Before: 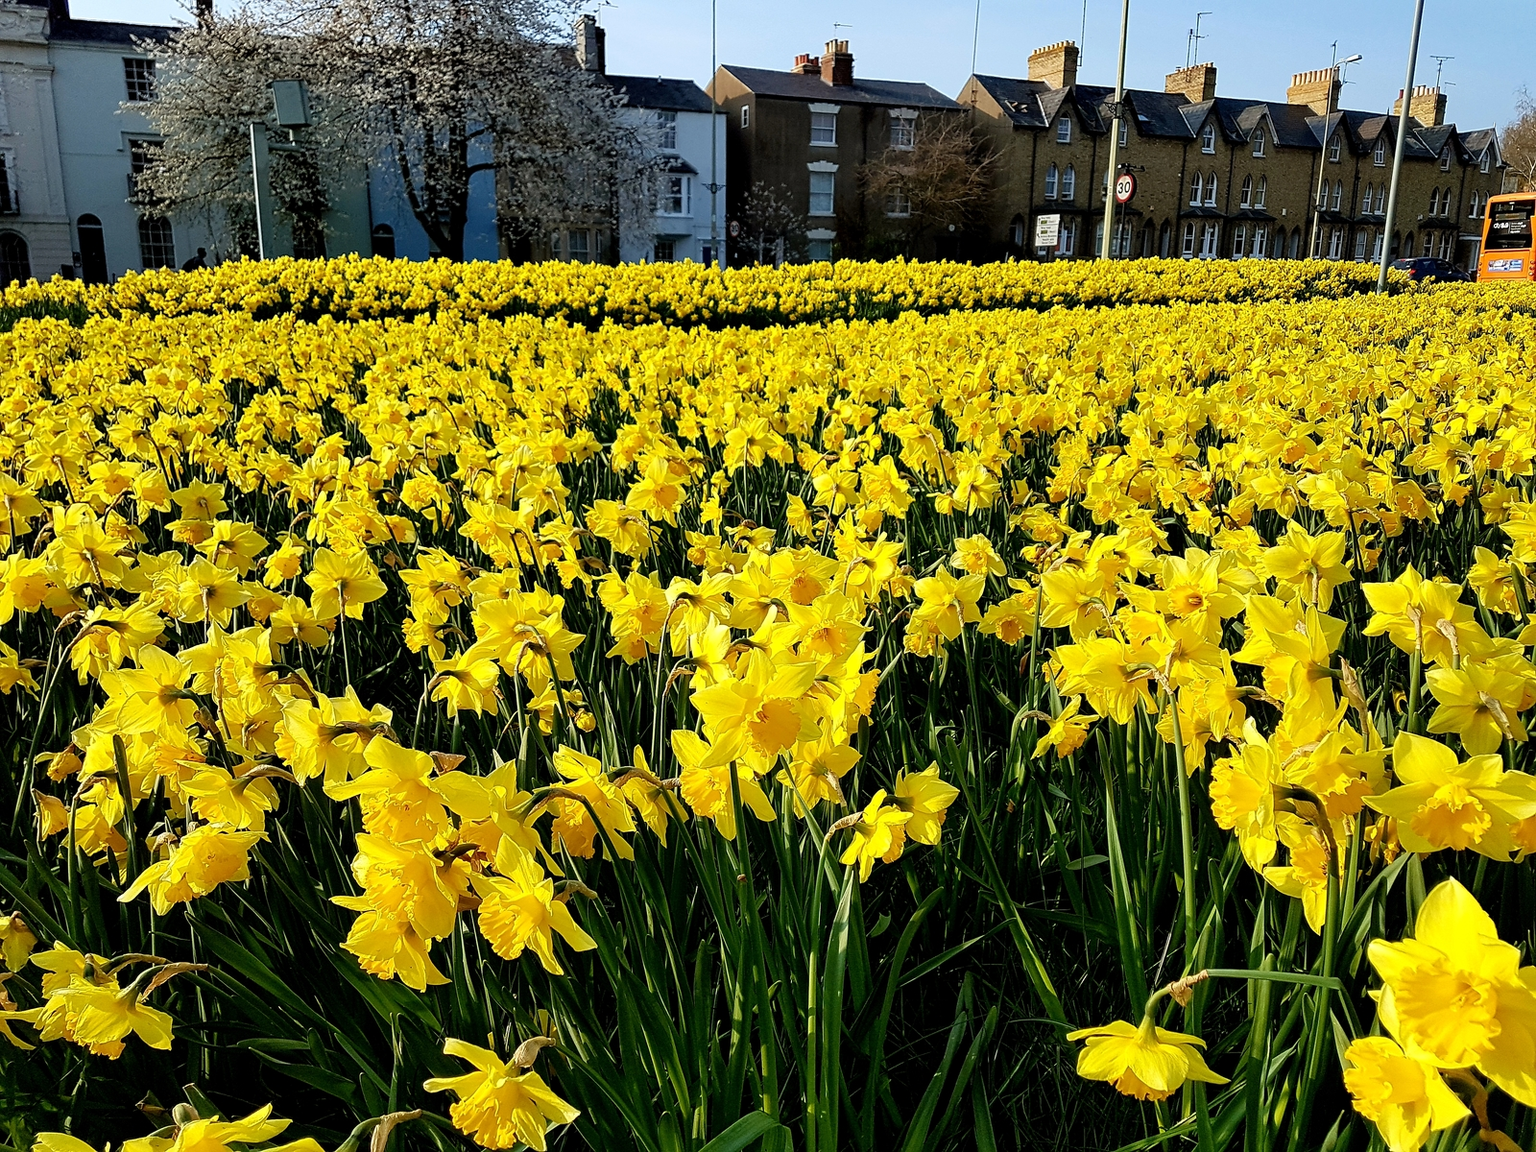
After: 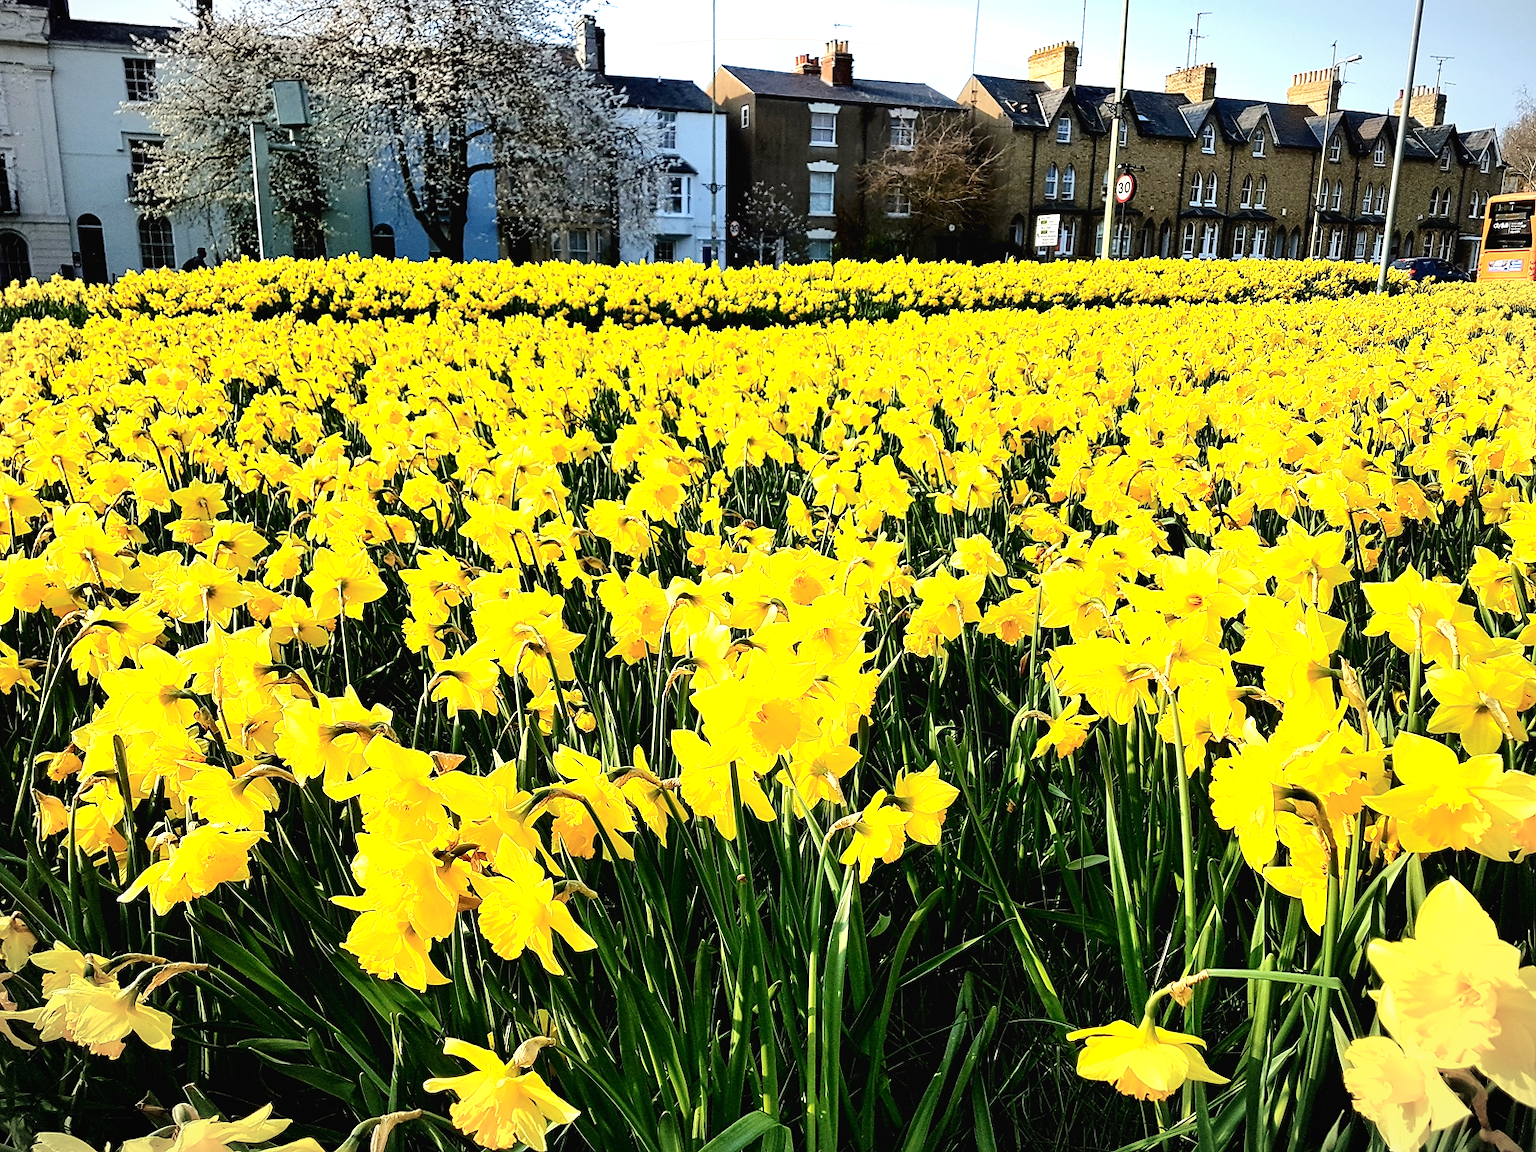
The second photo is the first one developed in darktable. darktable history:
vignetting: fall-off start 100.98%, width/height ratio 1.308, unbound false
exposure: black level correction 0, exposure 1.001 EV, compensate highlight preservation false
tone curve: curves: ch0 [(0, 0) (0.003, 0.019) (0.011, 0.022) (0.025, 0.029) (0.044, 0.041) (0.069, 0.06) (0.1, 0.09) (0.136, 0.123) (0.177, 0.163) (0.224, 0.206) (0.277, 0.268) (0.335, 0.35) (0.399, 0.436) (0.468, 0.526) (0.543, 0.624) (0.623, 0.713) (0.709, 0.779) (0.801, 0.845) (0.898, 0.912) (1, 1)], color space Lab, independent channels, preserve colors none
